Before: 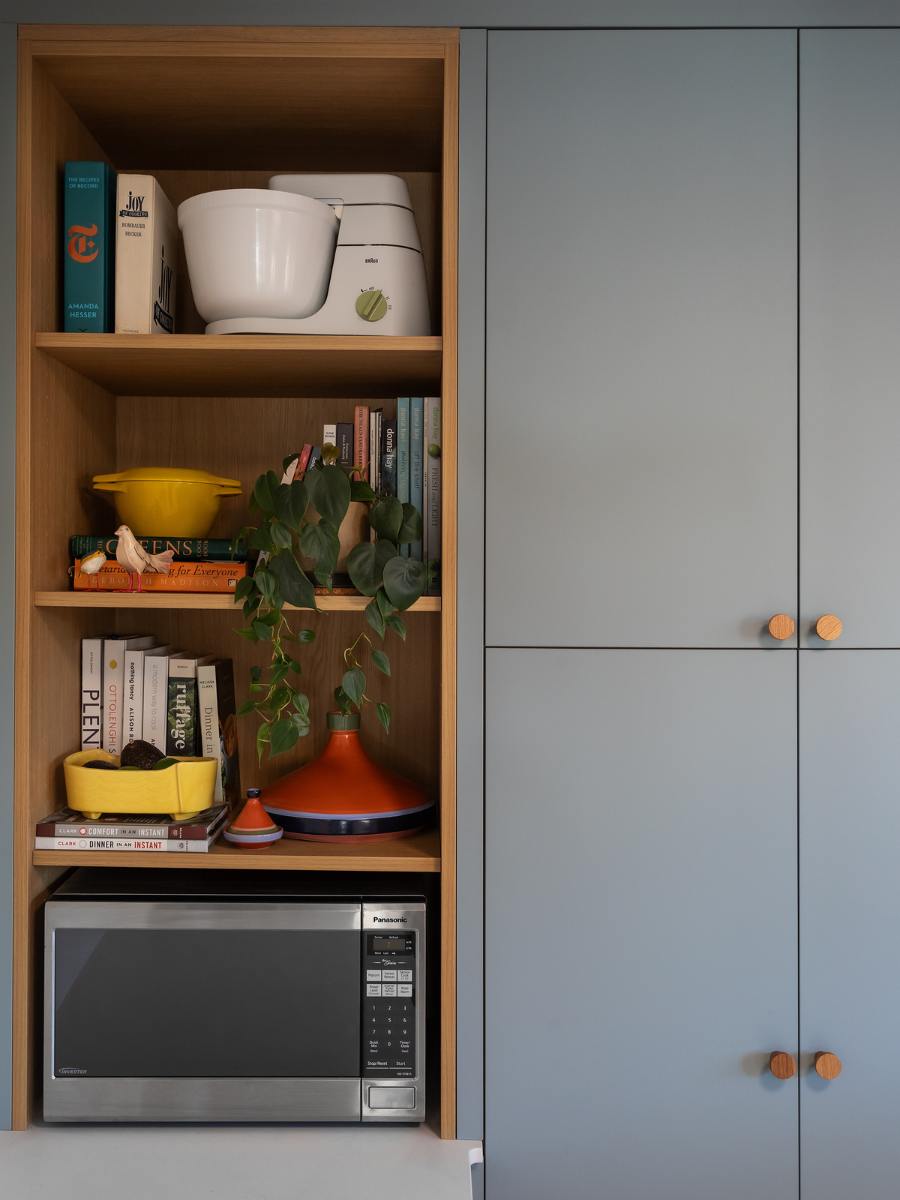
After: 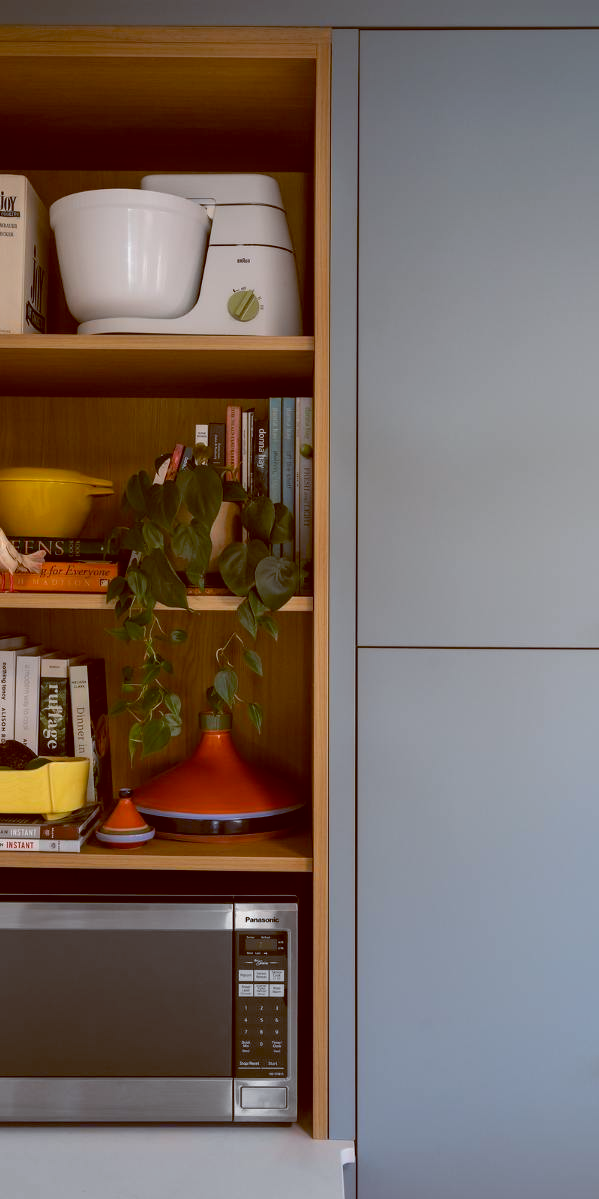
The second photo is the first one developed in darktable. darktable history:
crop and rotate: left 14.292%, right 19.041%
color balance: lift [1, 1.015, 1.004, 0.985], gamma [1, 0.958, 0.971, 1.042], gain [1, 0.956, 0.977, 1.044]
